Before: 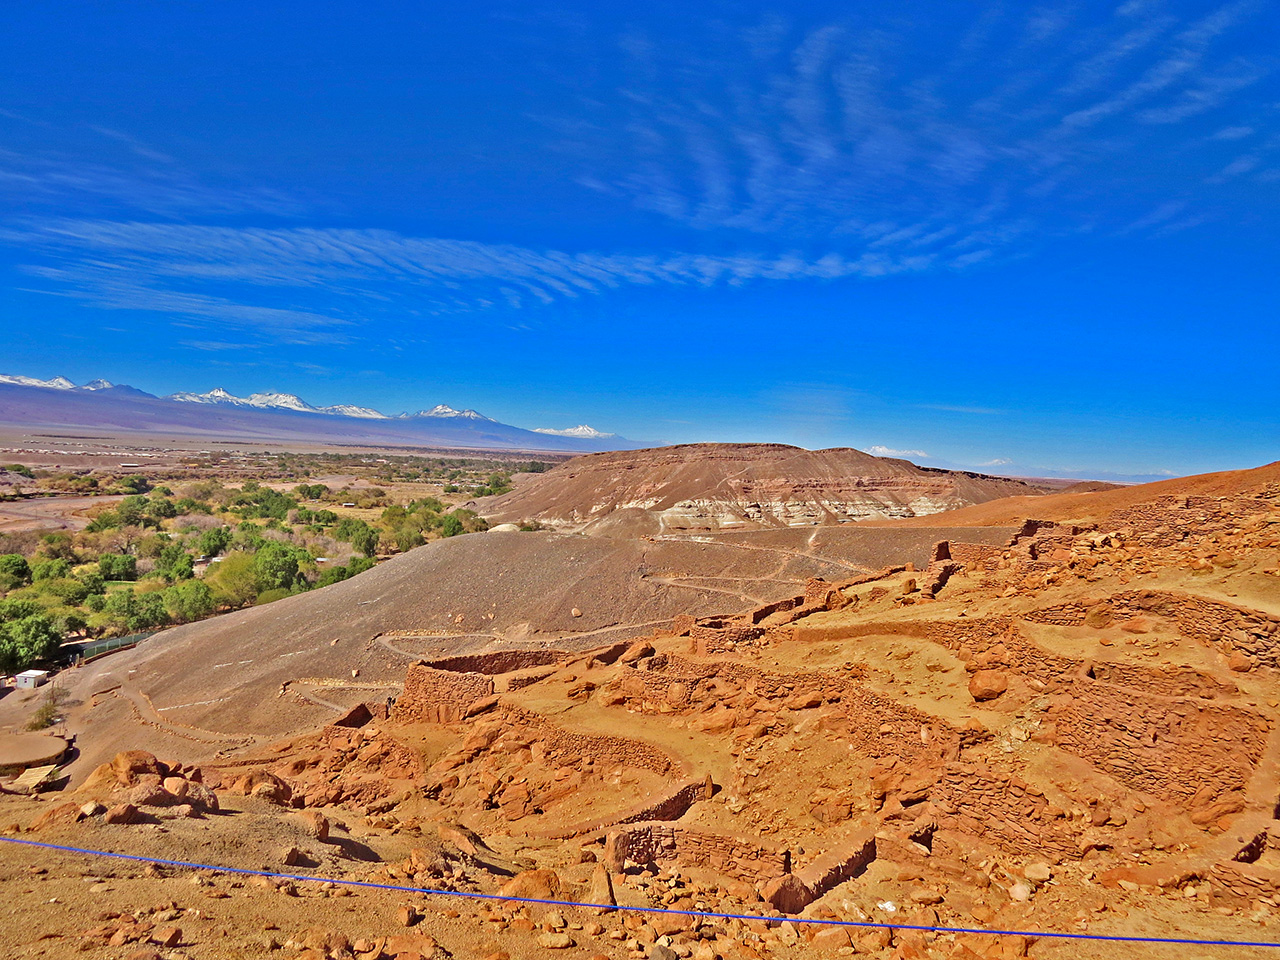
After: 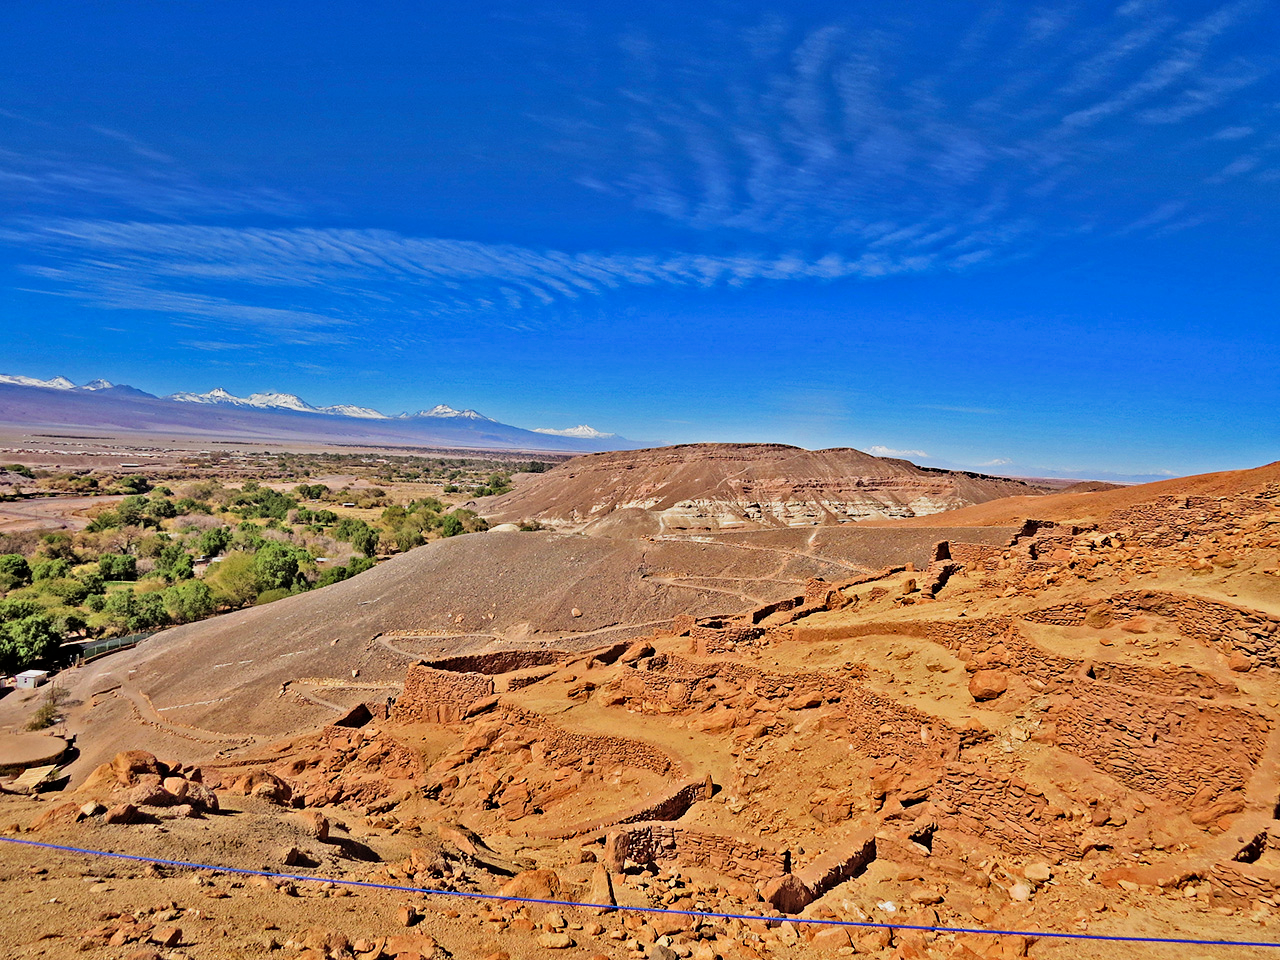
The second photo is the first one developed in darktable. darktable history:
filmic rgb: black relative exposure -5 EV, white relative exposure 3.5 EV, hardness 3.19, contrast 1.4, highlights saturation mix -30%
